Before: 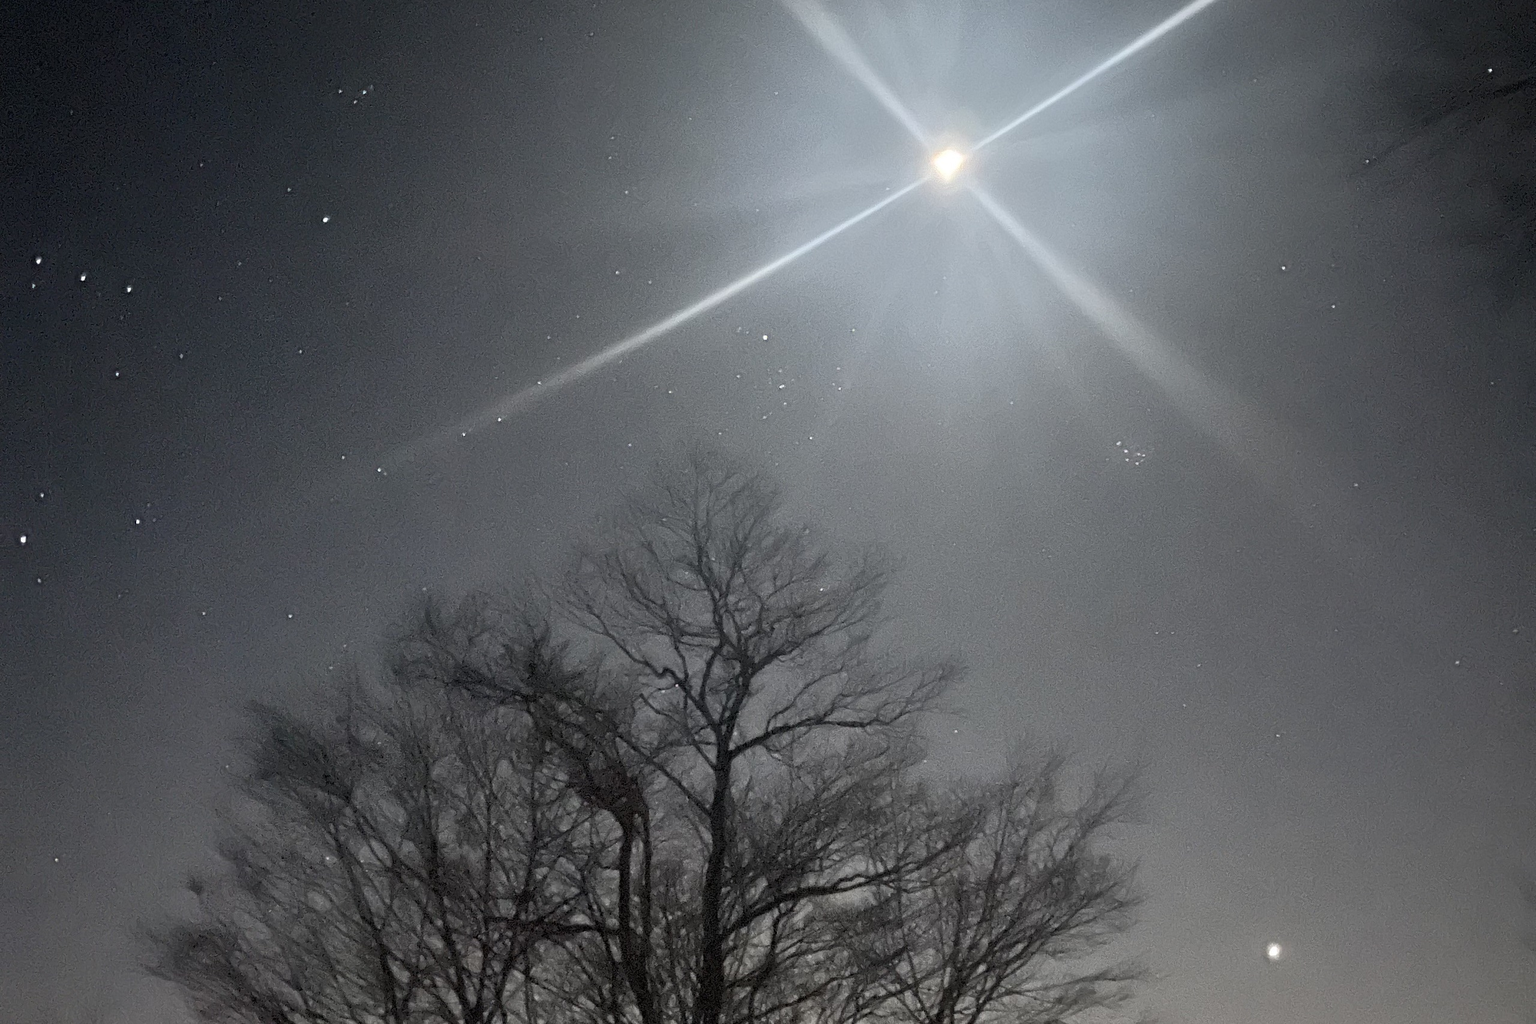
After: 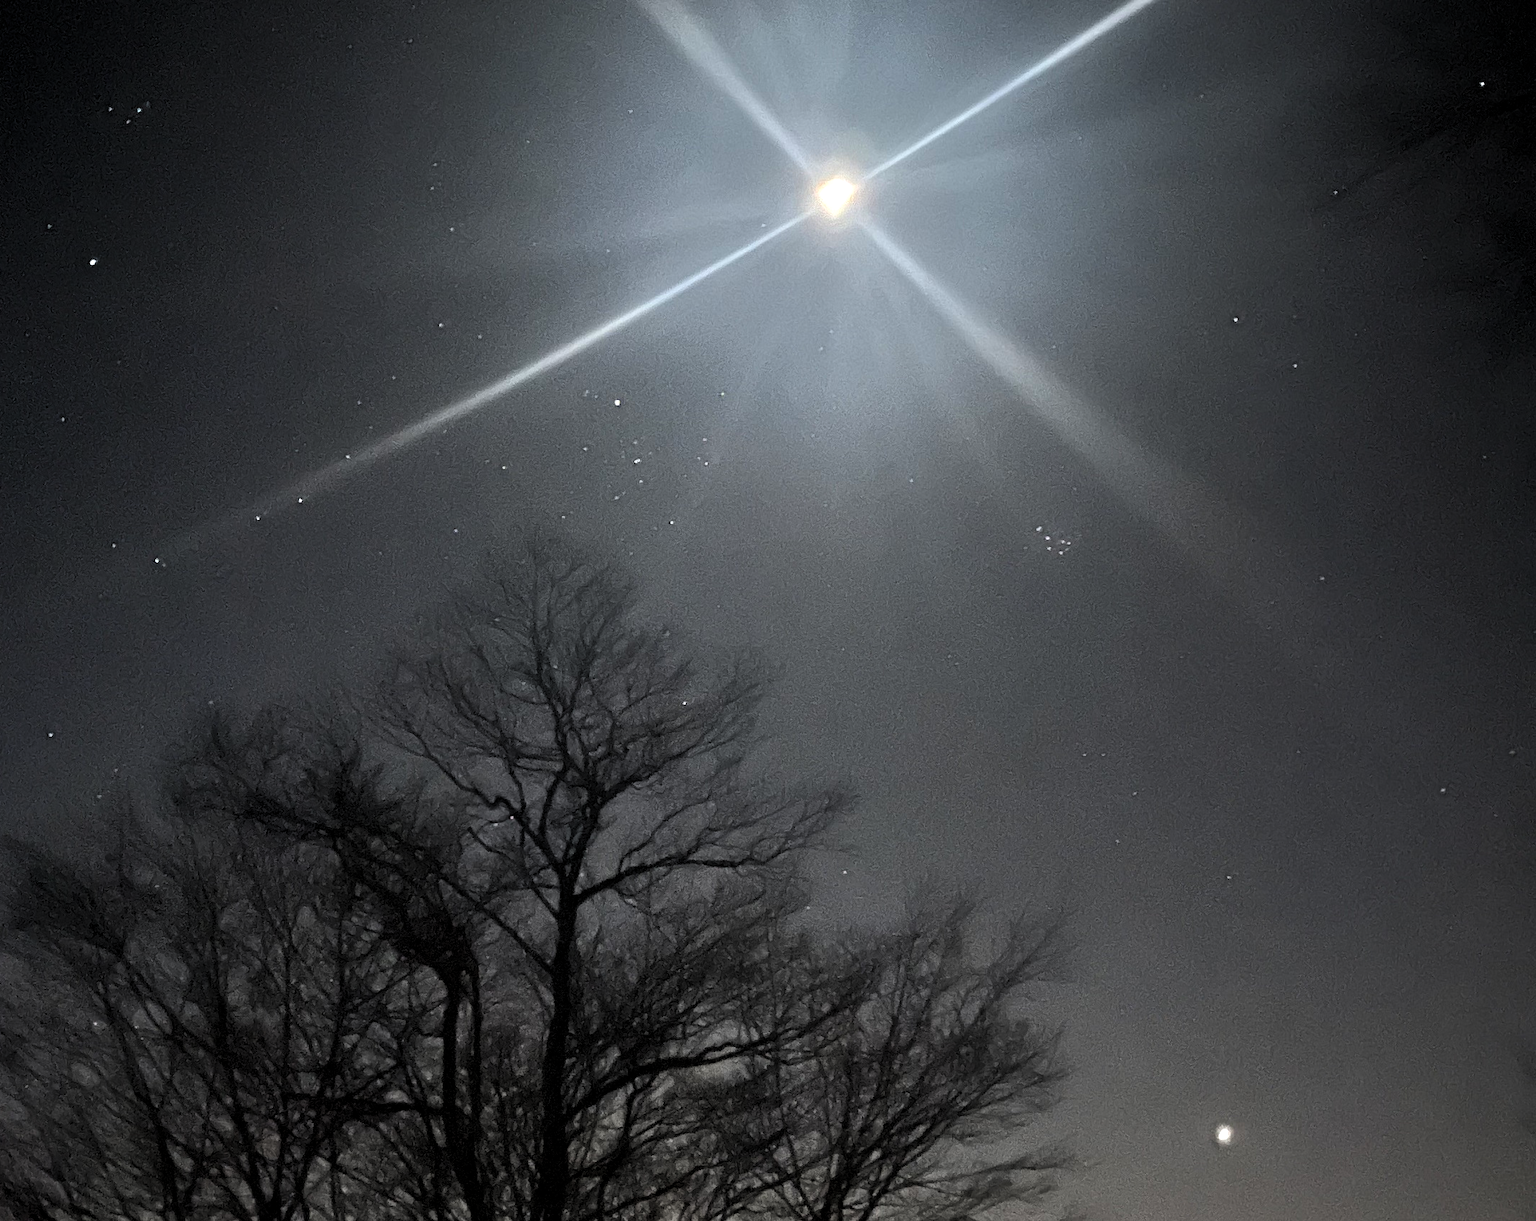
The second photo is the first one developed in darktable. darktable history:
crop: left 16.145%
levels: levels [0.101, 0.578, 0.953]
contrast brightness saturation: saturation 0.5
